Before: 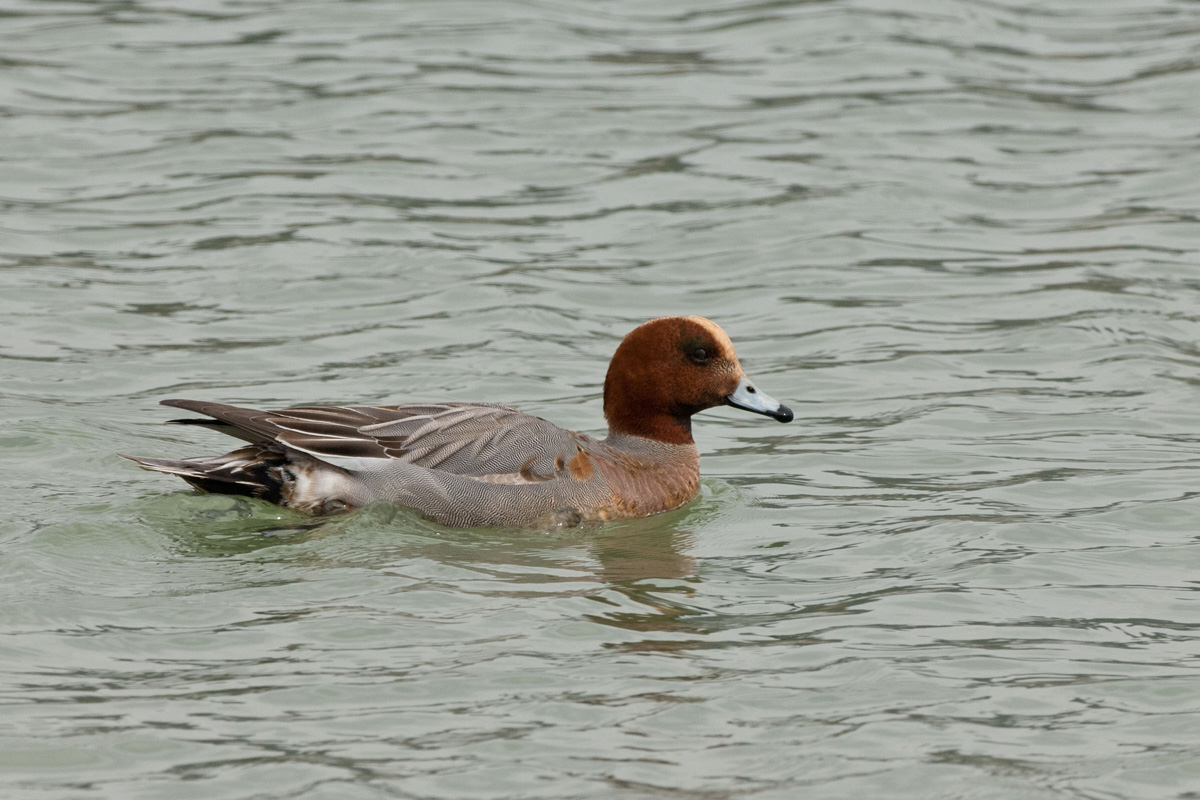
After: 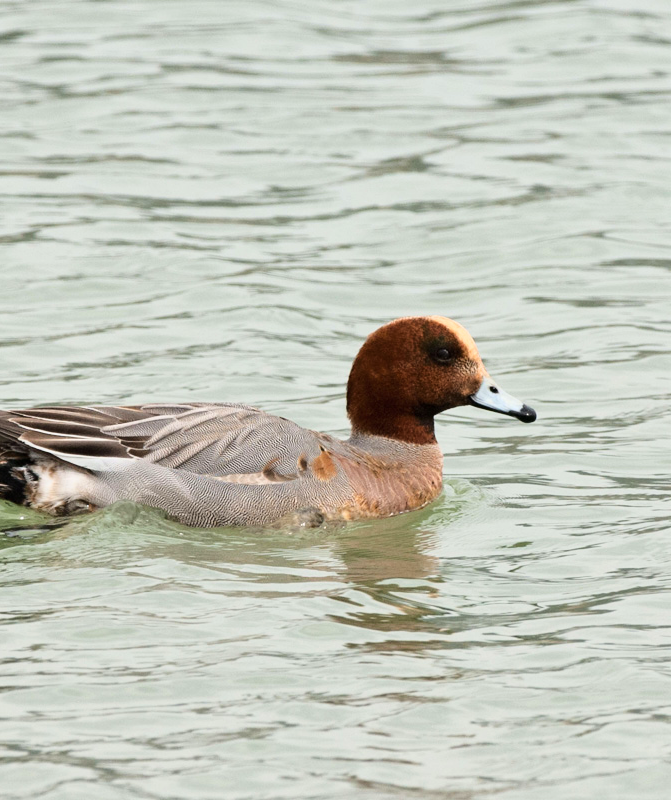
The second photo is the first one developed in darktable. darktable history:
crop: left 21.417%, right 22.644%
base curve: curves: ch0 [(0, 0) (0.028, 0.03) (0.121, 0.232) (0.46, 0.748) (0.859, 0.968) (1, 1)]
